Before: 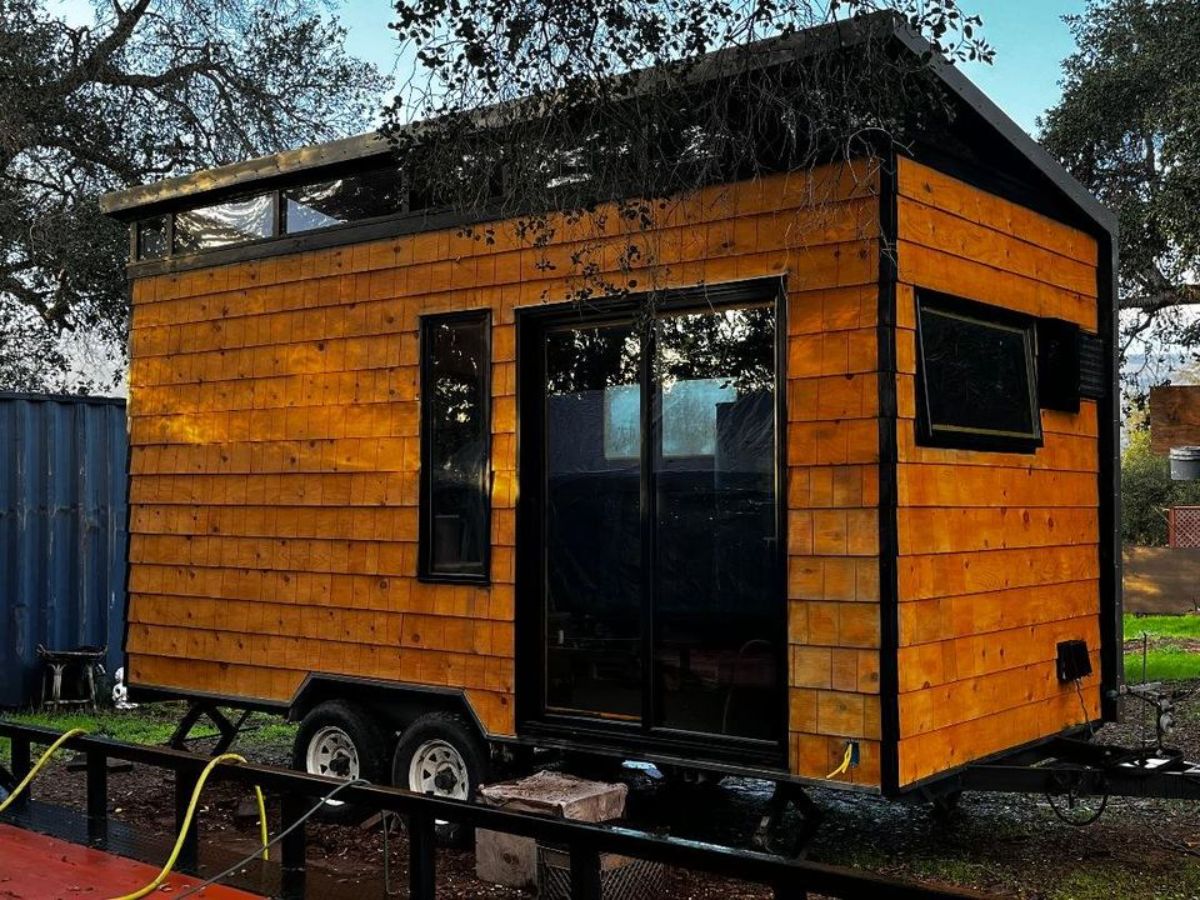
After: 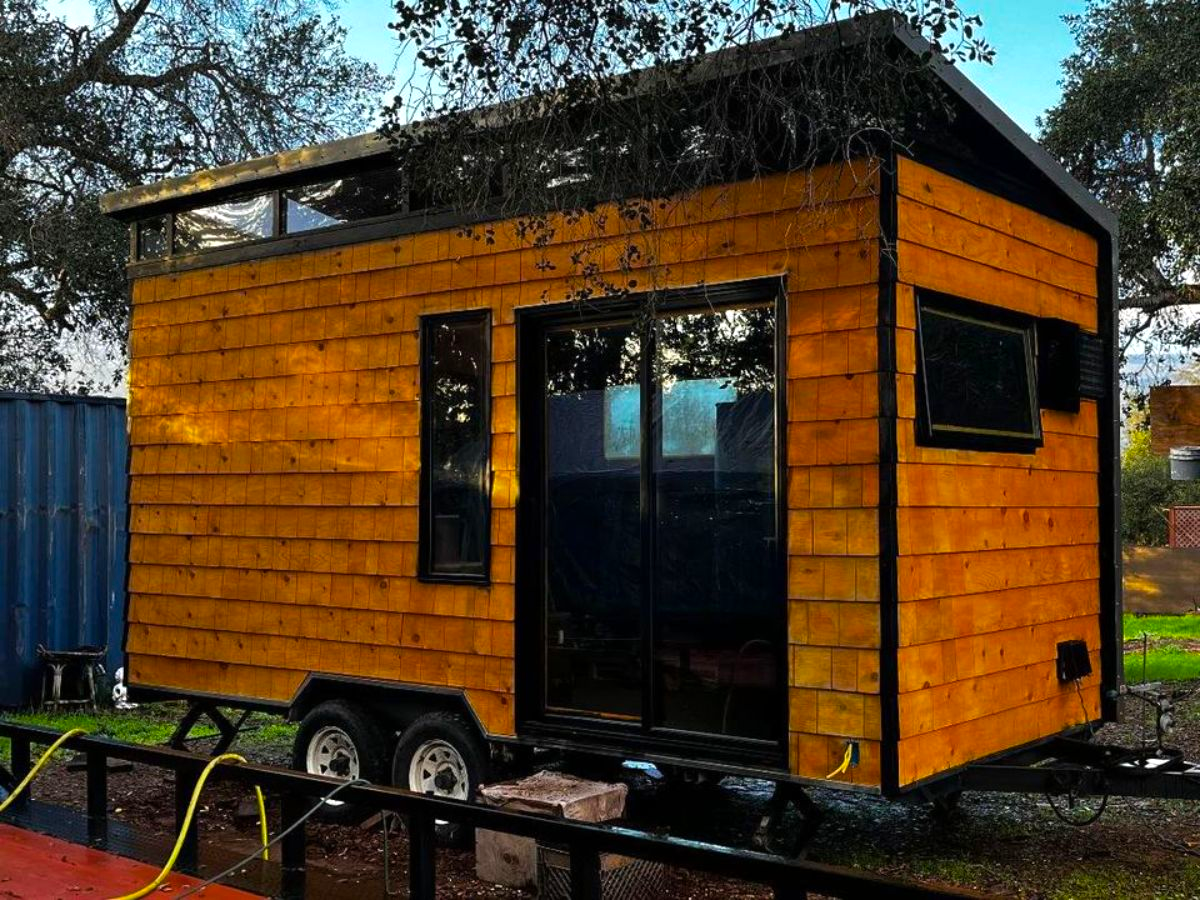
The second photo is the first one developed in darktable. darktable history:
color balance rgb: highlights gain › luminance 14.664%, perceptual saturation grading › global saturation 0.927%, global vibrance 45.556%
